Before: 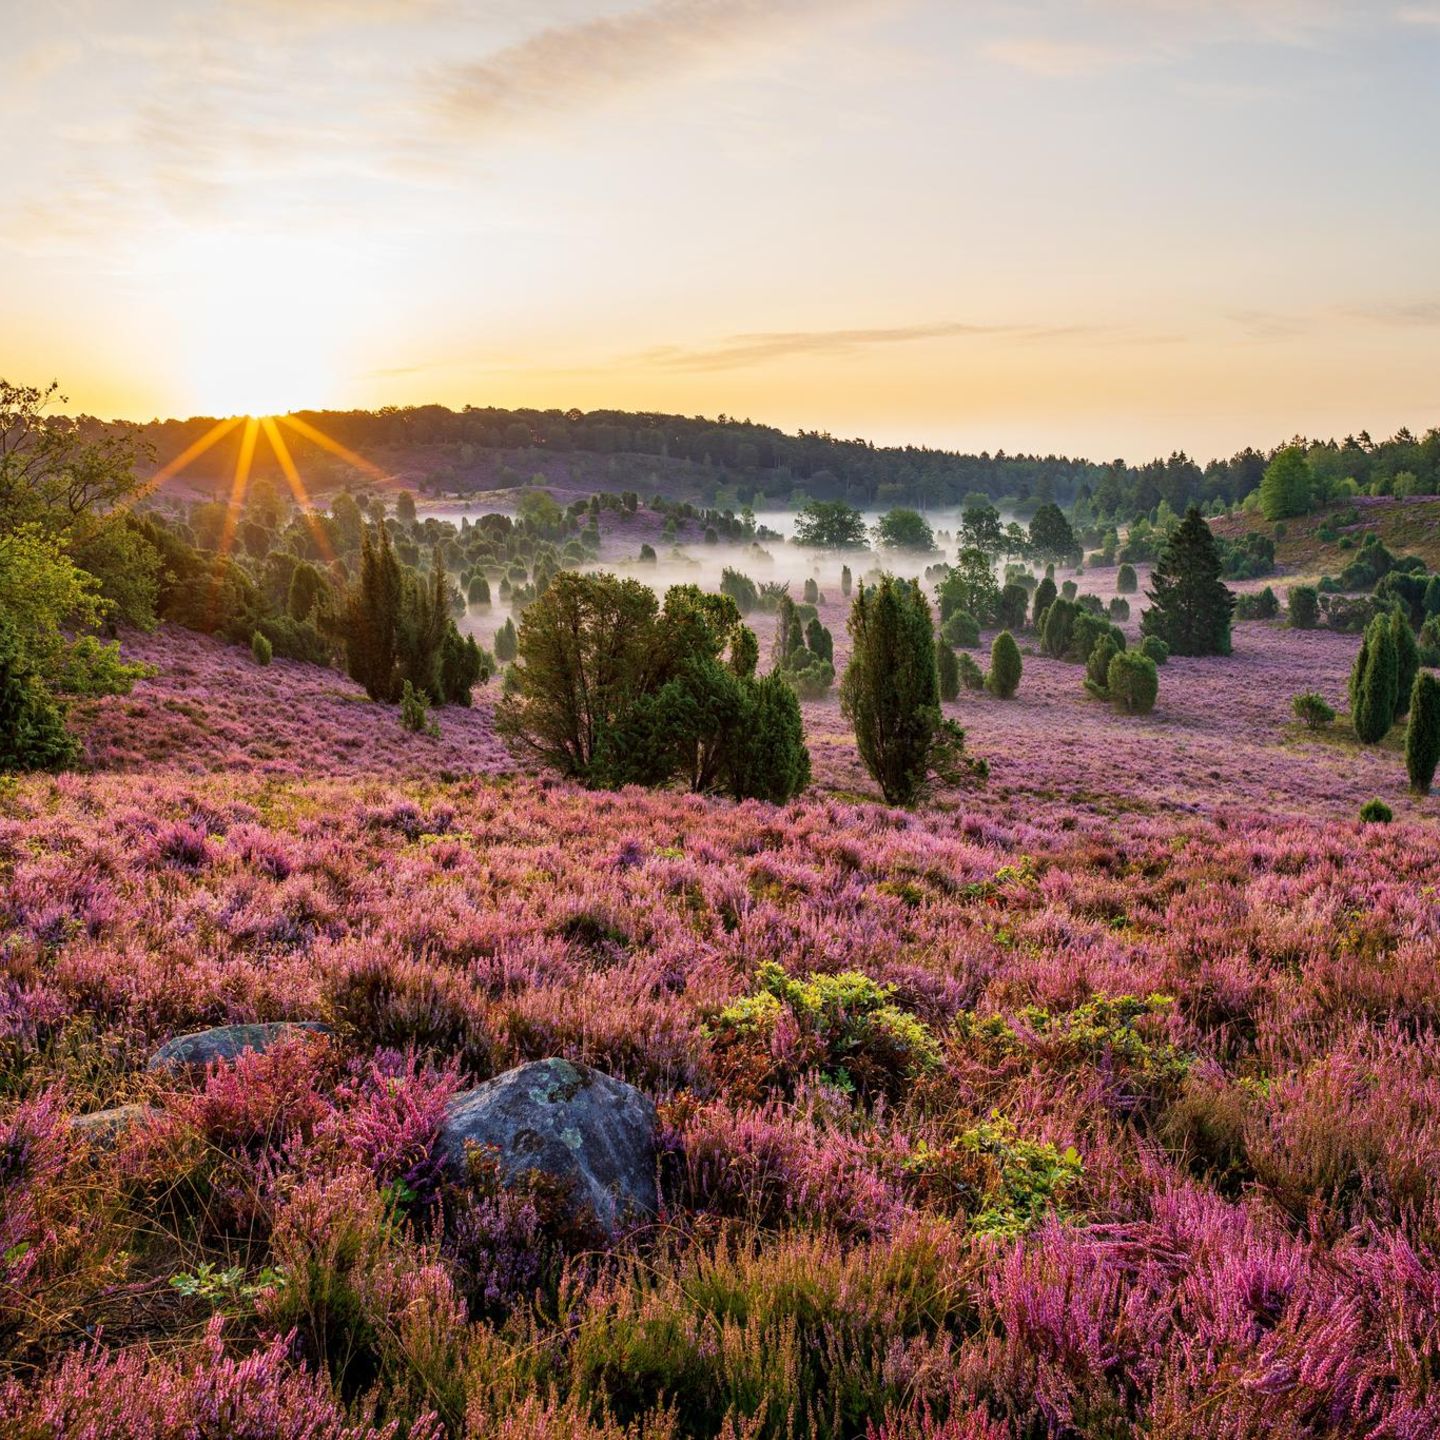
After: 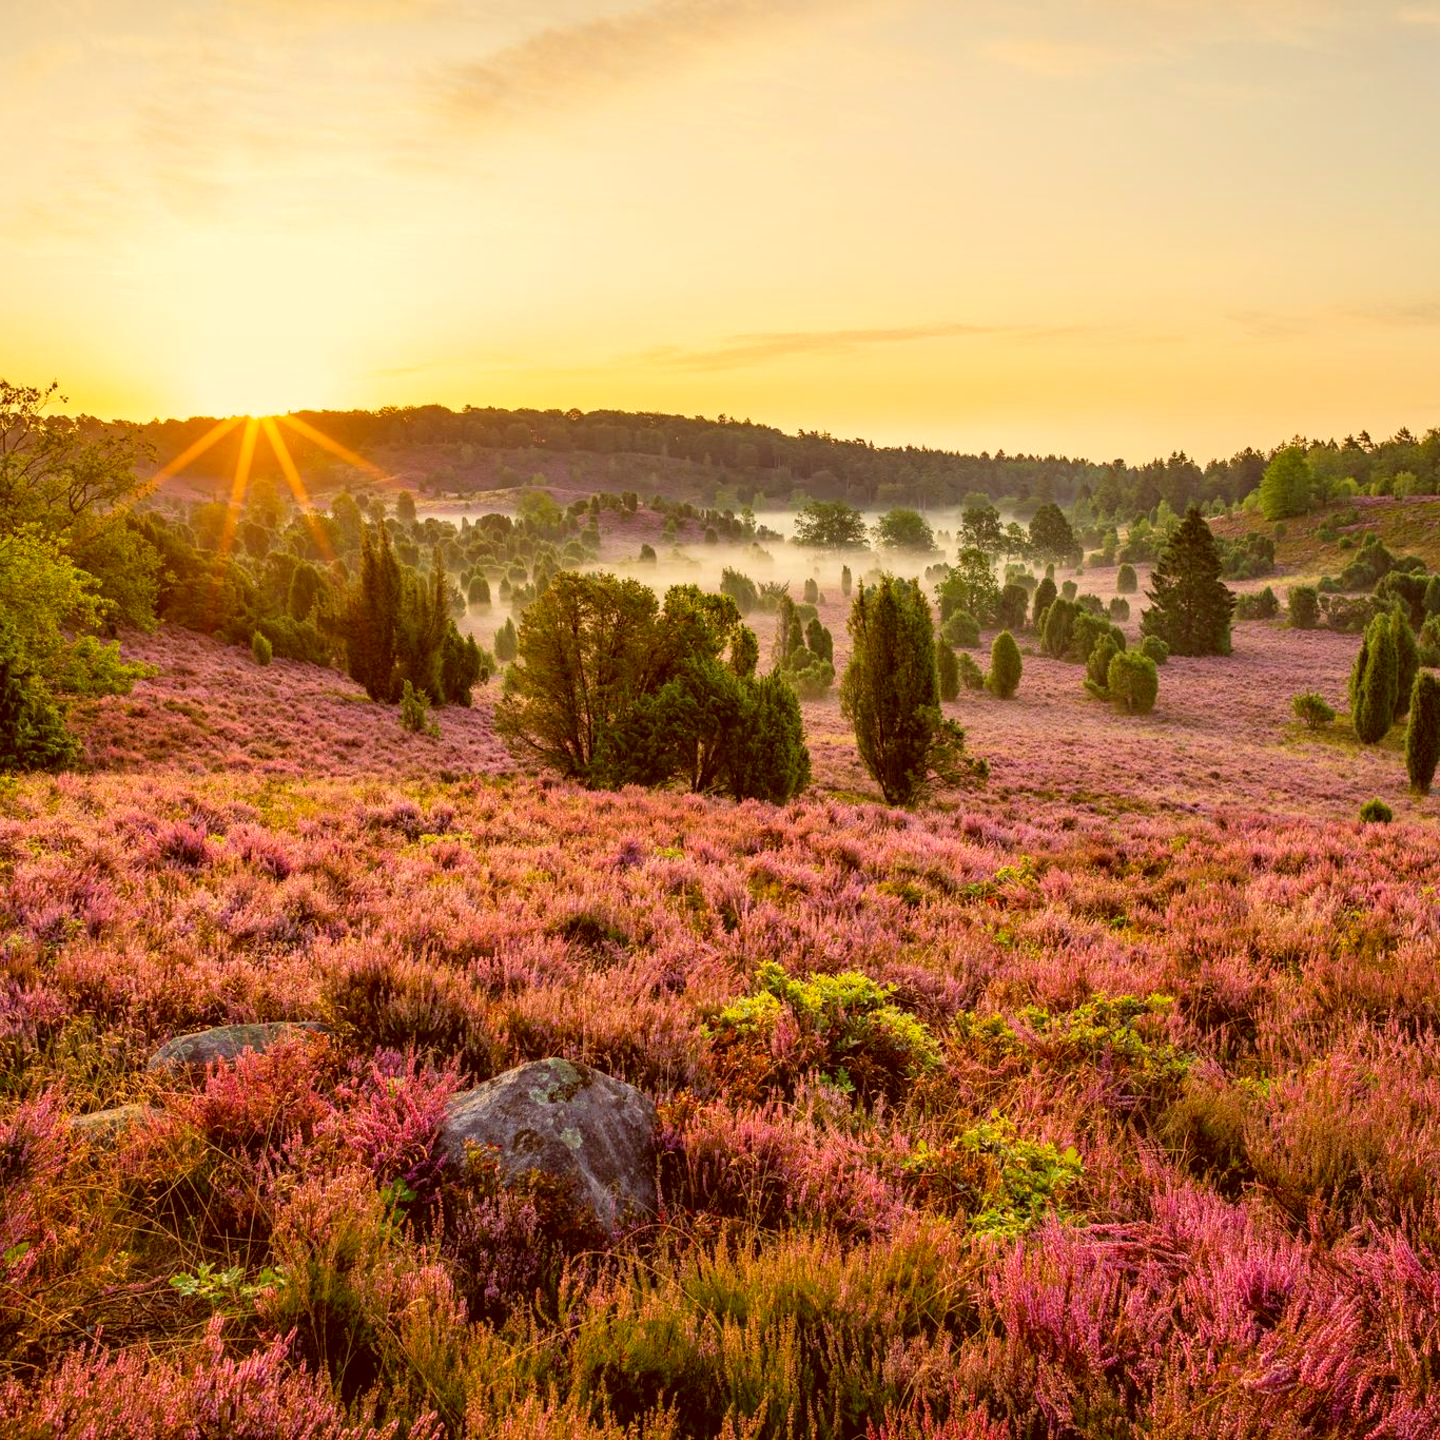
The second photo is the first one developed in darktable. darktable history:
color correction: highlights a* 1.24, highlights b* 24.38, shadows a* 16.12, shadows b* 24.31
contrast brightness saturation: brightness 0.12
